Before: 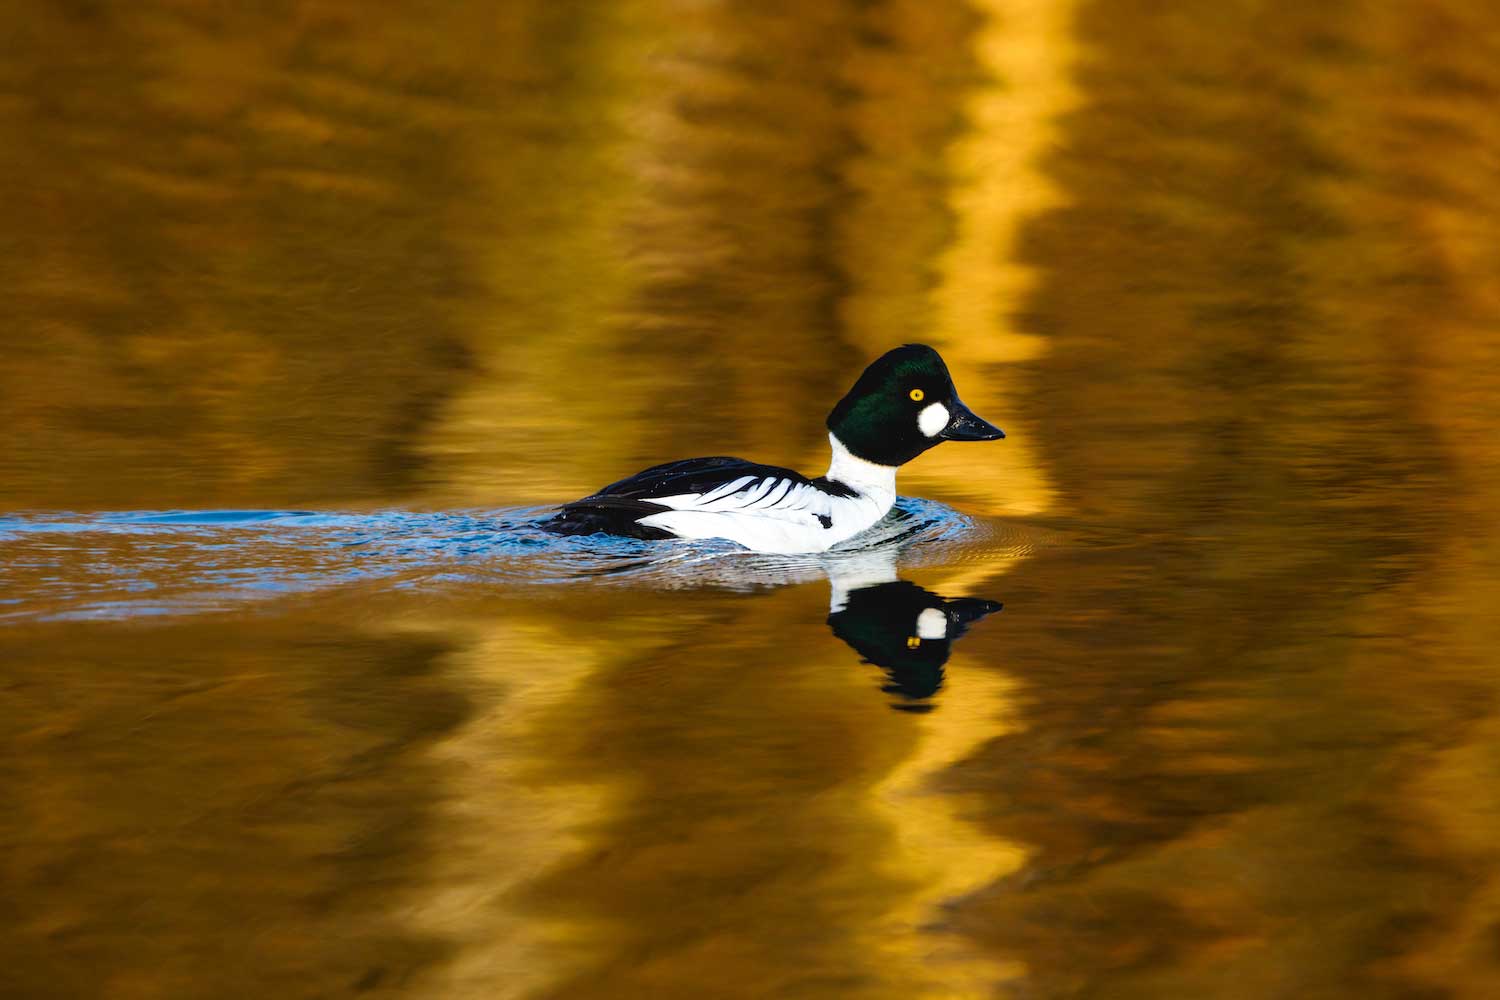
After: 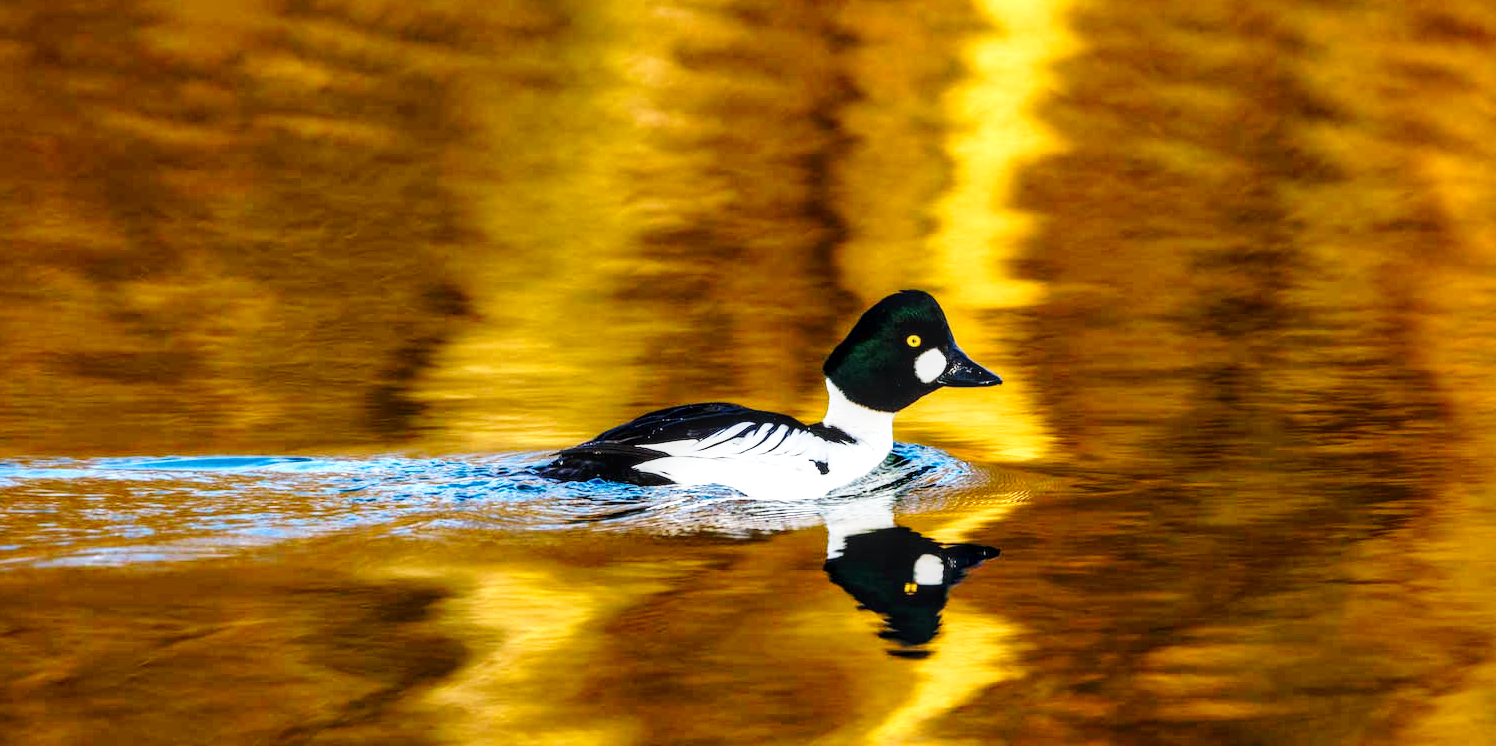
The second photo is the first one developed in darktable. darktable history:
local contrast: detail 130%
crop: left 0.255%, top 5.479%, bottom 19.826%
contrast equalizer: y [[0.6 ×6], [0.55 ×6], [0 ×6], [0 ×6], [0 ×6]], mix 0.345
base curve: curves: ch0 [(0, 0) (0.028, 0.03) (0.121, 0.232) (0.46, 0.748) (0.859, 0.968) (1, 1)], preserve colors none
tone equalizer: on, module defaults
